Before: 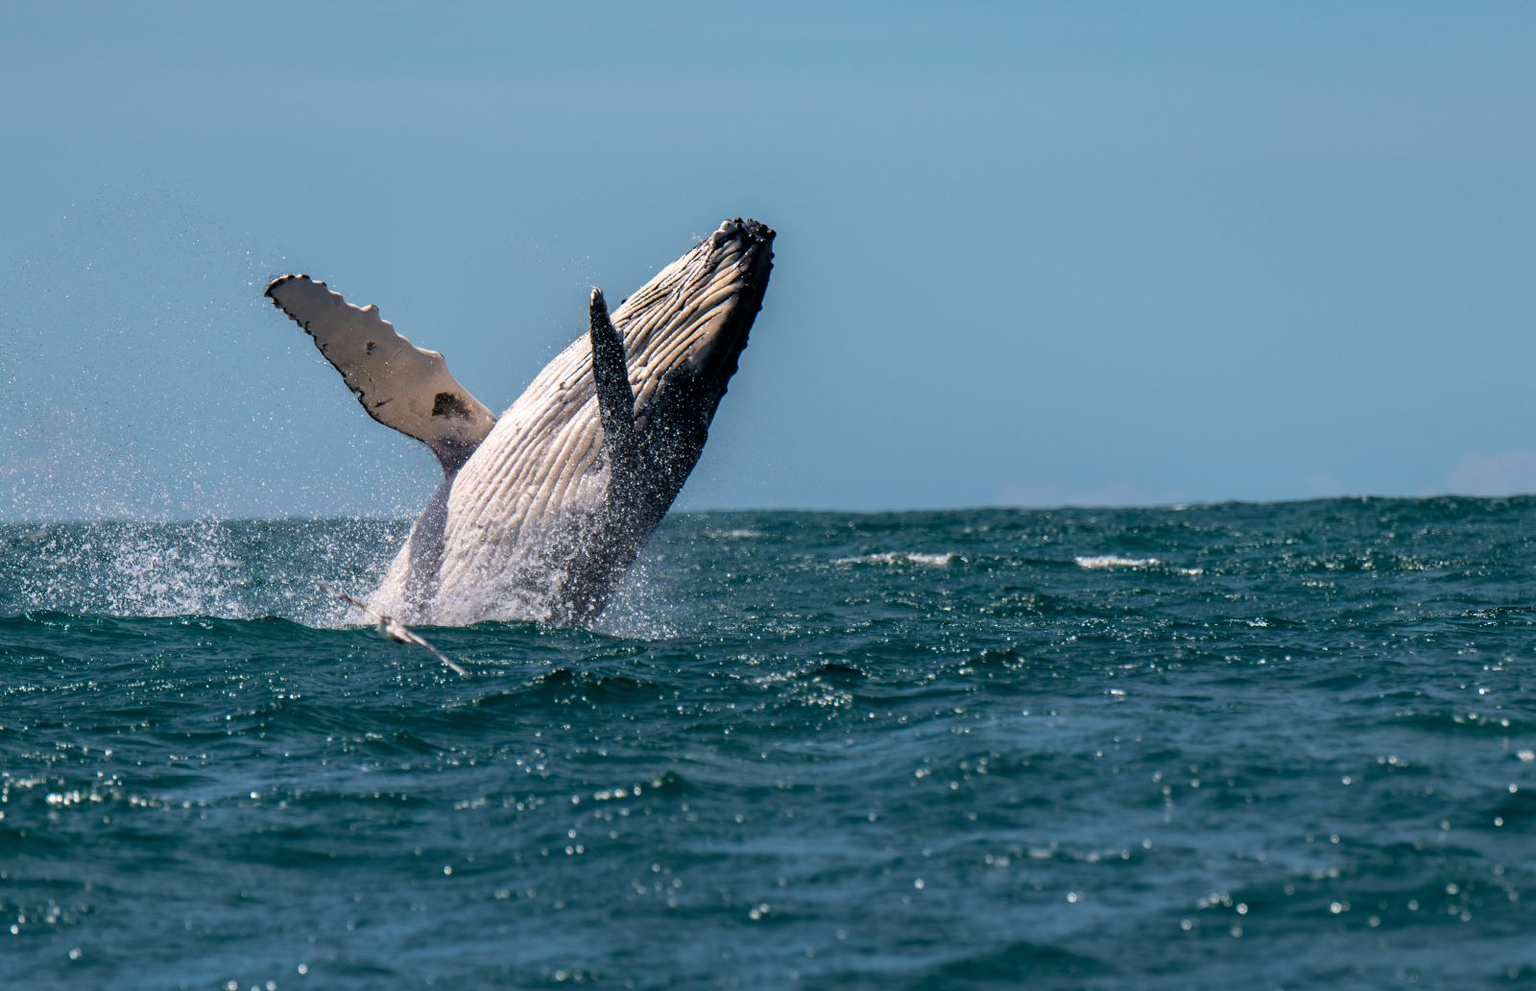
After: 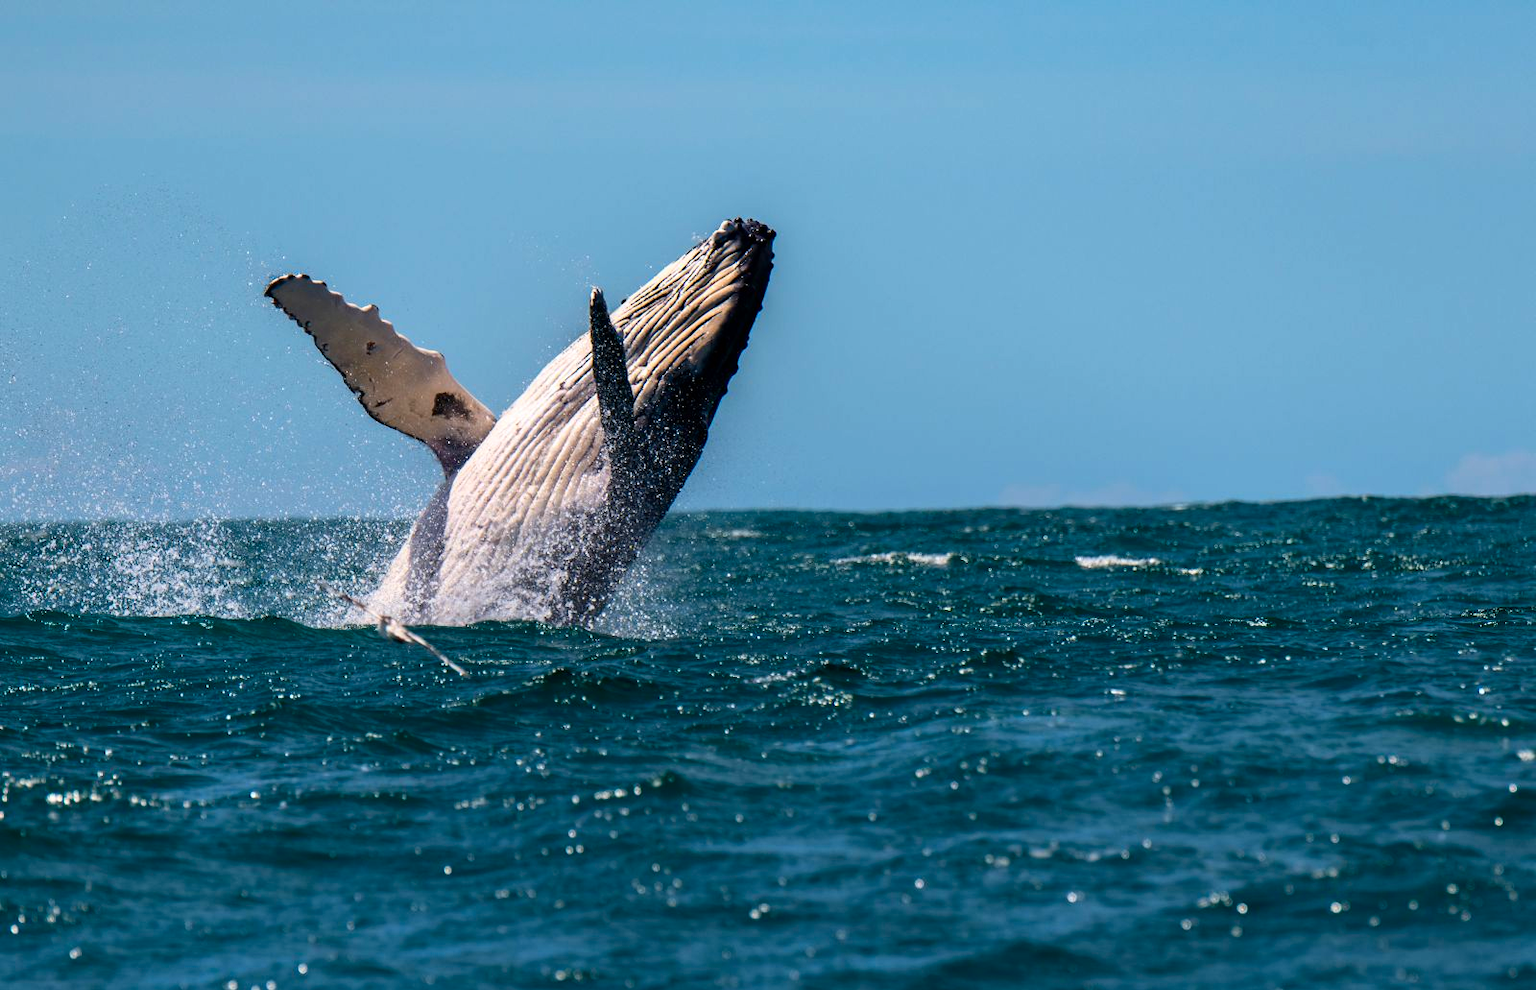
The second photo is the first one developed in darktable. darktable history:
contrast brightness saturation: contrast 0.168, saturation 0.316
